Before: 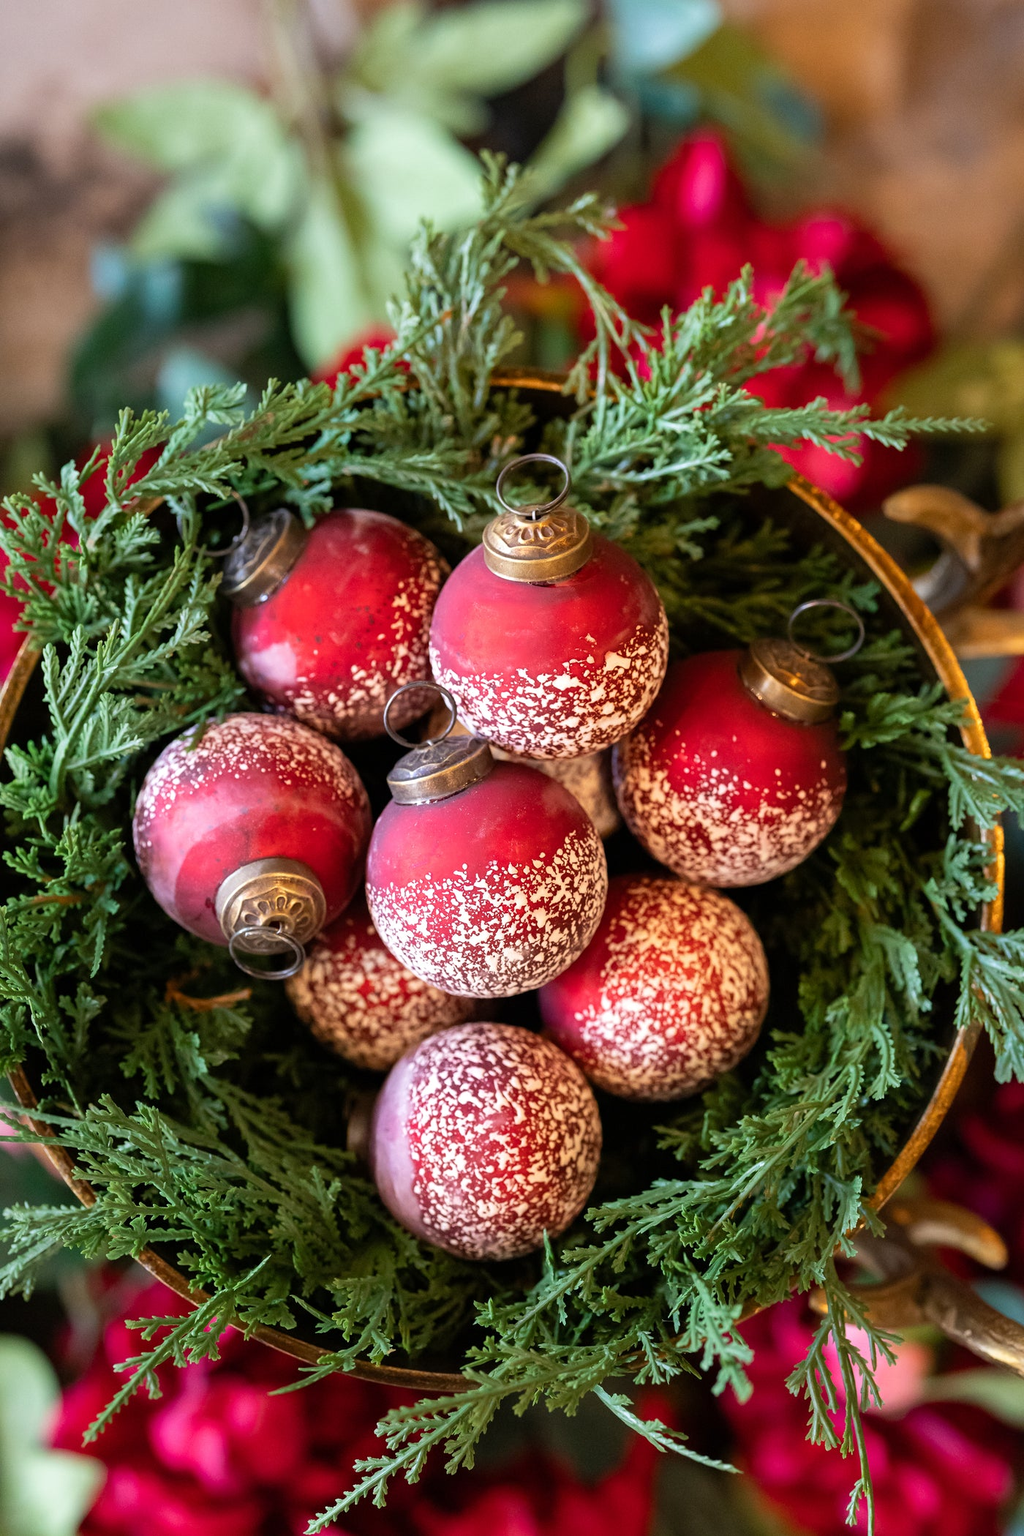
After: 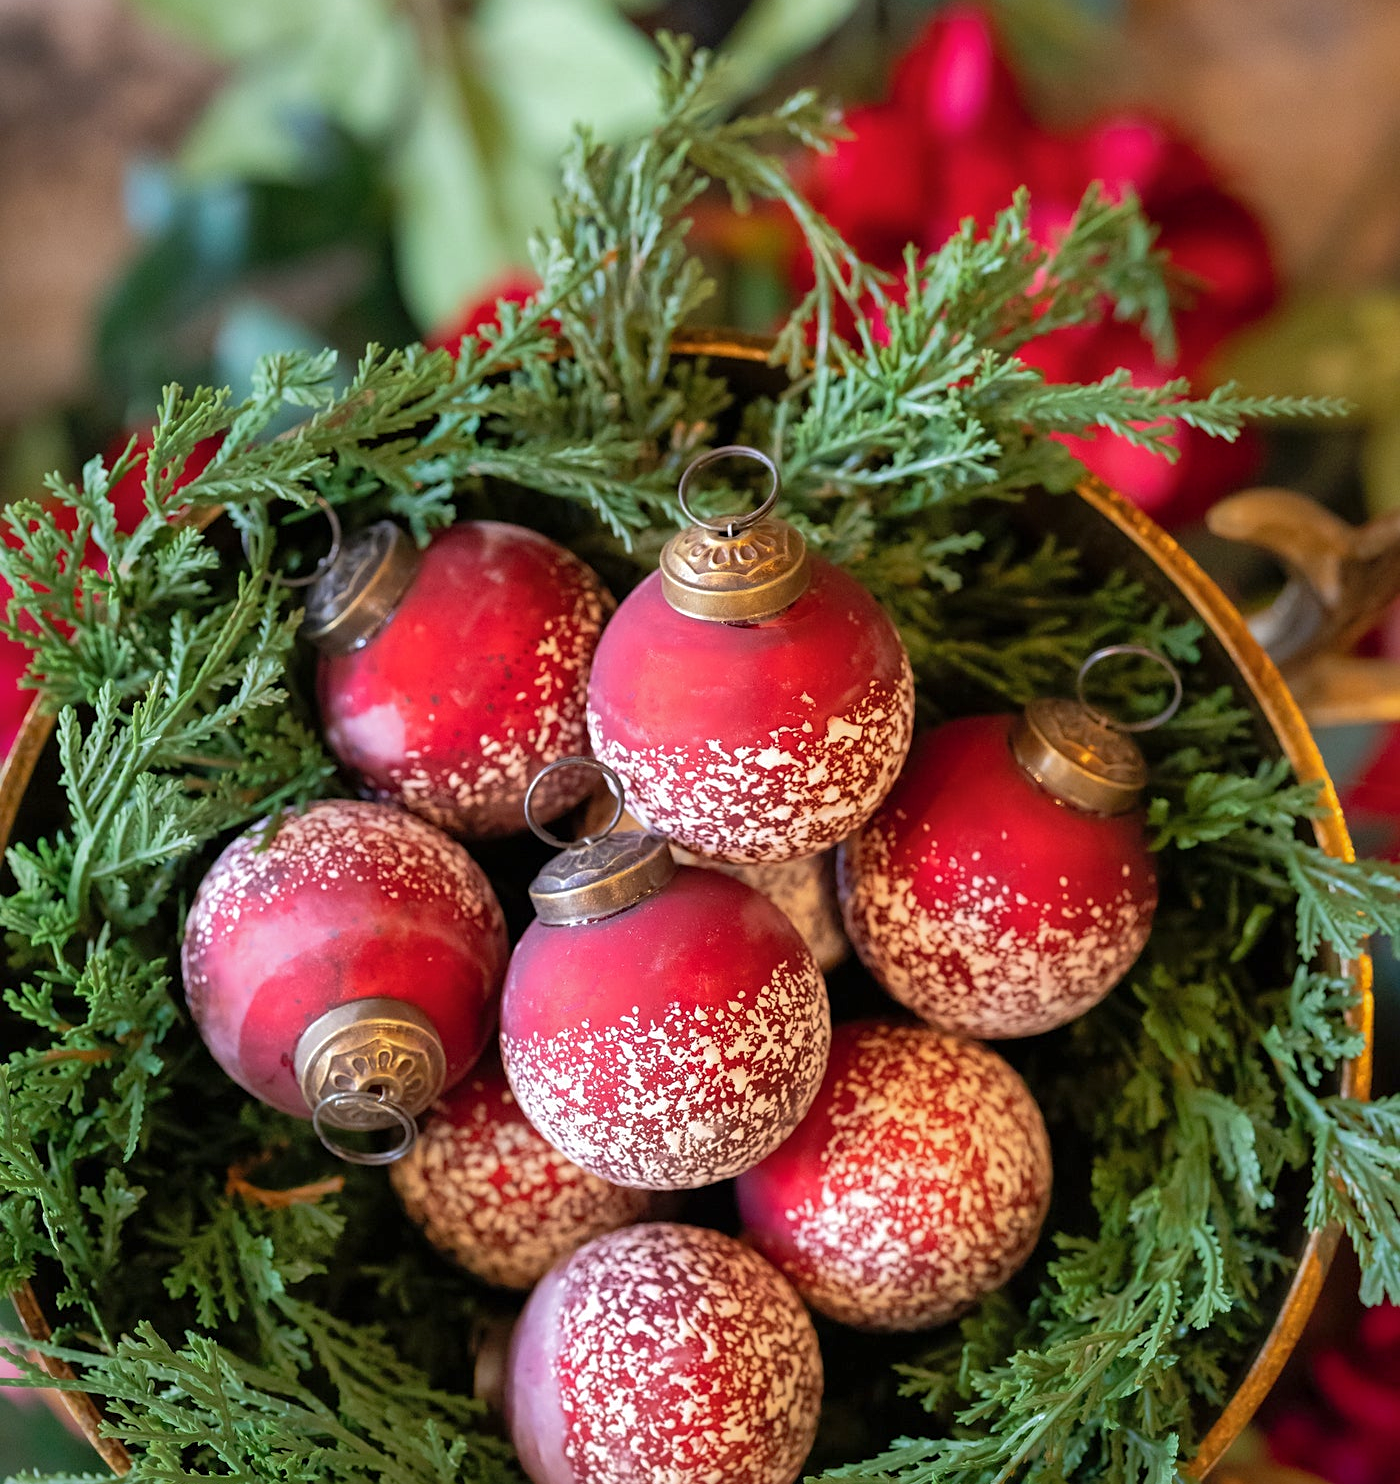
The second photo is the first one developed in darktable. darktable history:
crop and rotate: top 8.293%, bottom 20.996%
sharpen: amount 0.2
shadows and highlights: on, module defaults
